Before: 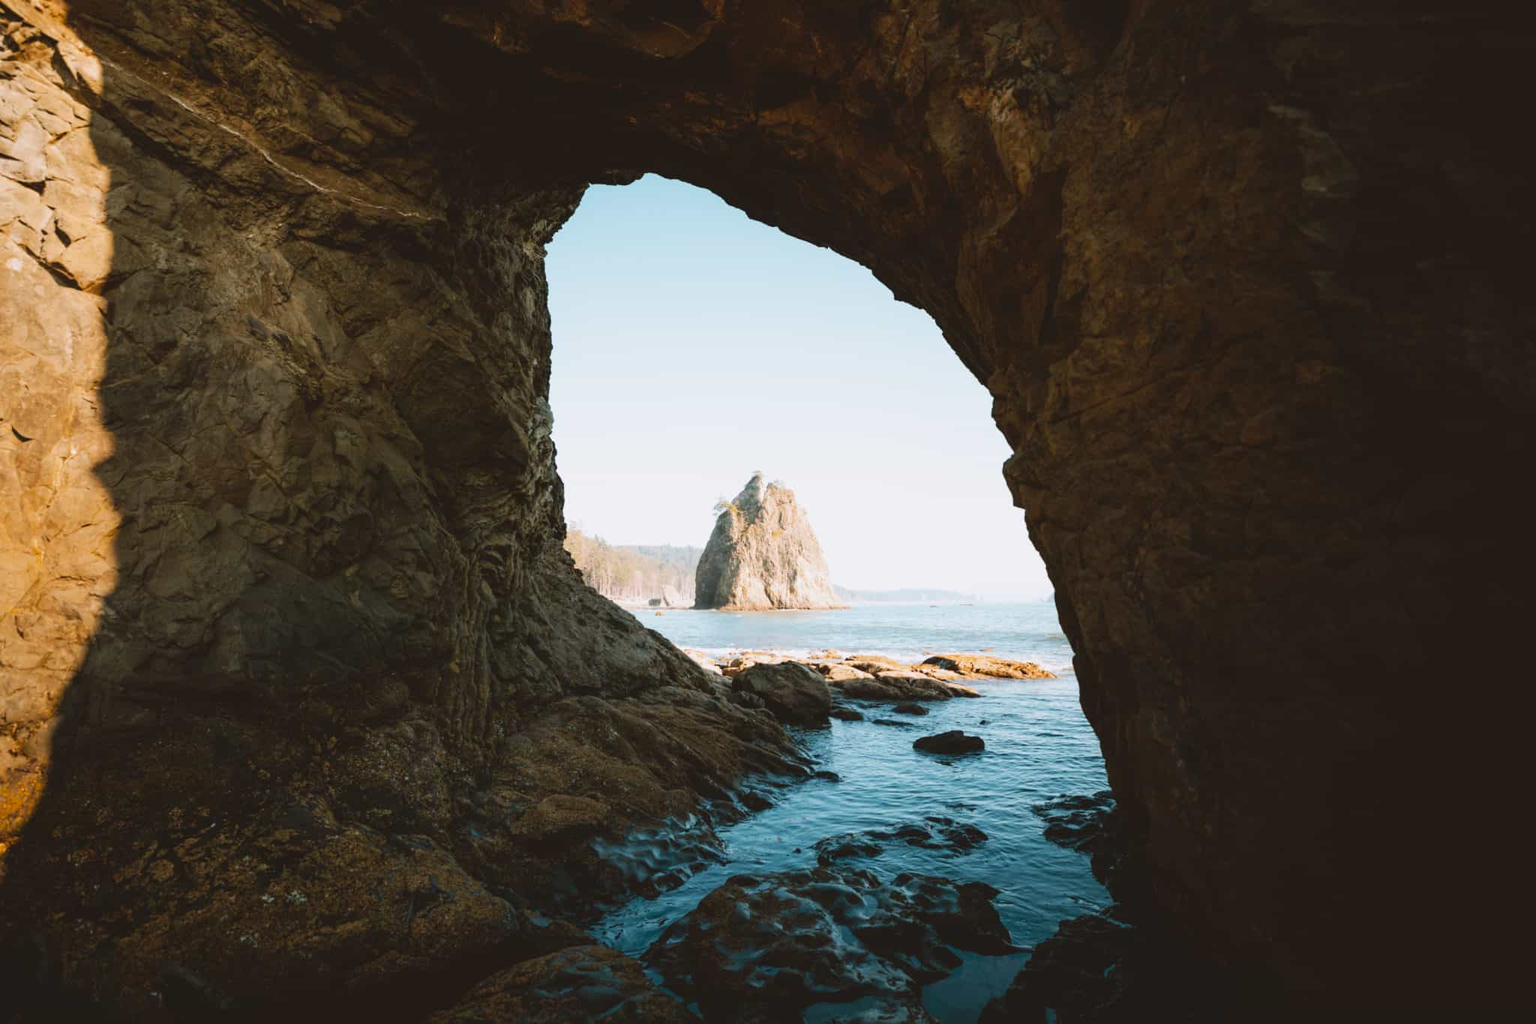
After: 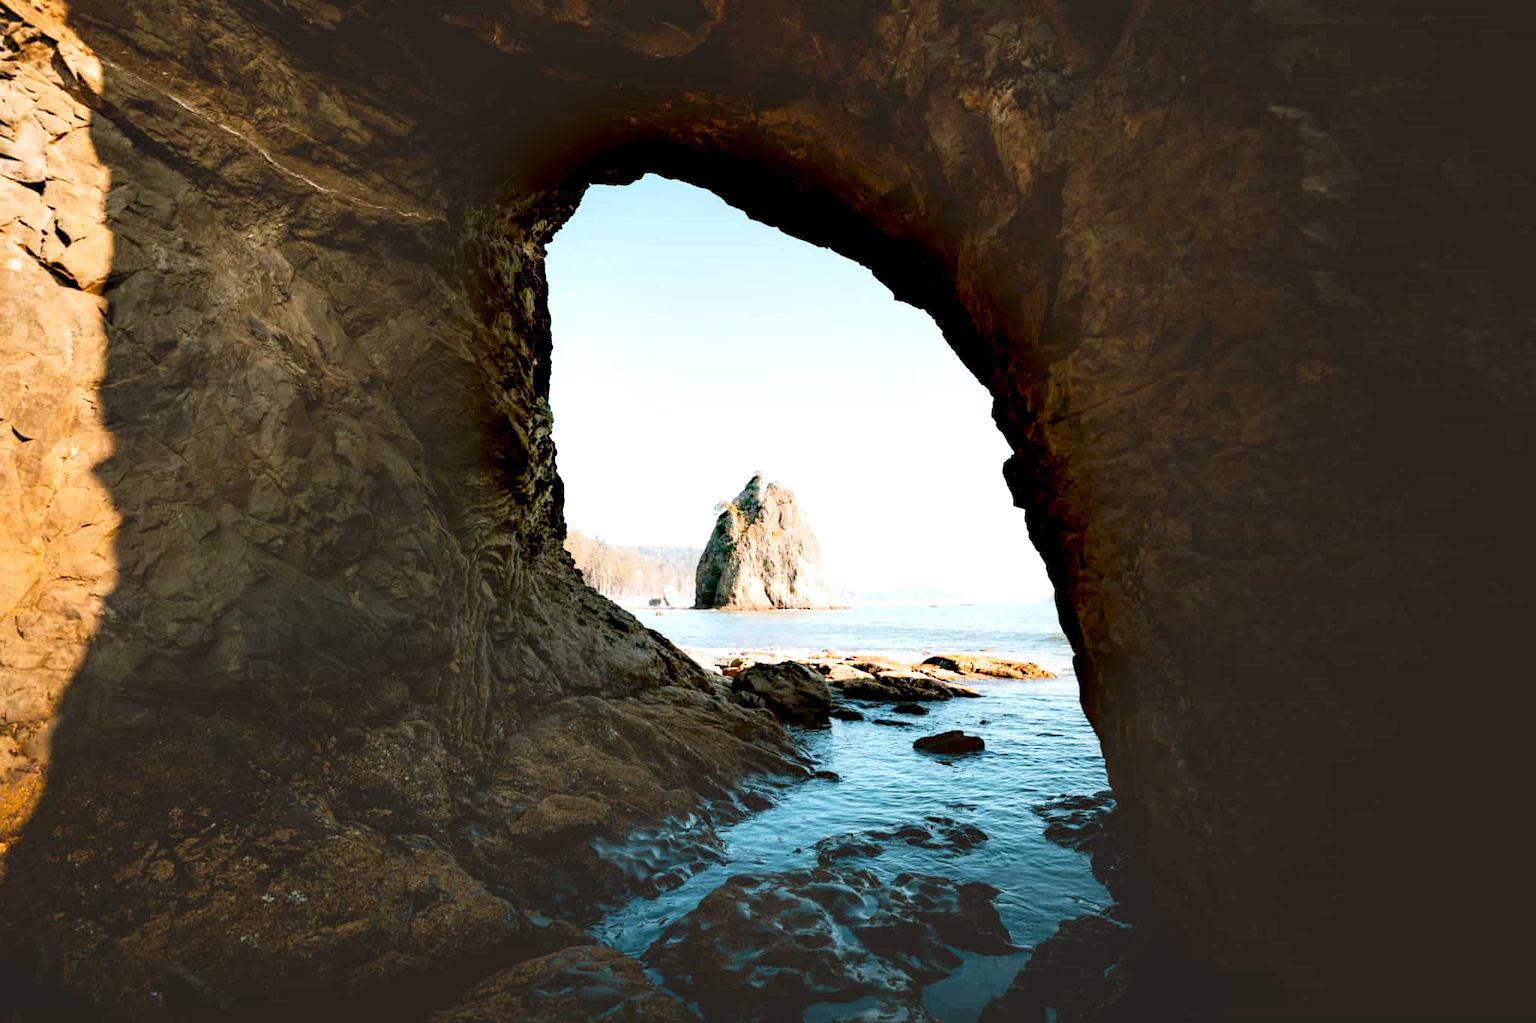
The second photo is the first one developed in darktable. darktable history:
contrast brightness saturation: saturation -0.044
base curve: curves: ch0 [(0, 0) (0.472, 0.455) (1, 1)], fusion 1, preserve colors none
